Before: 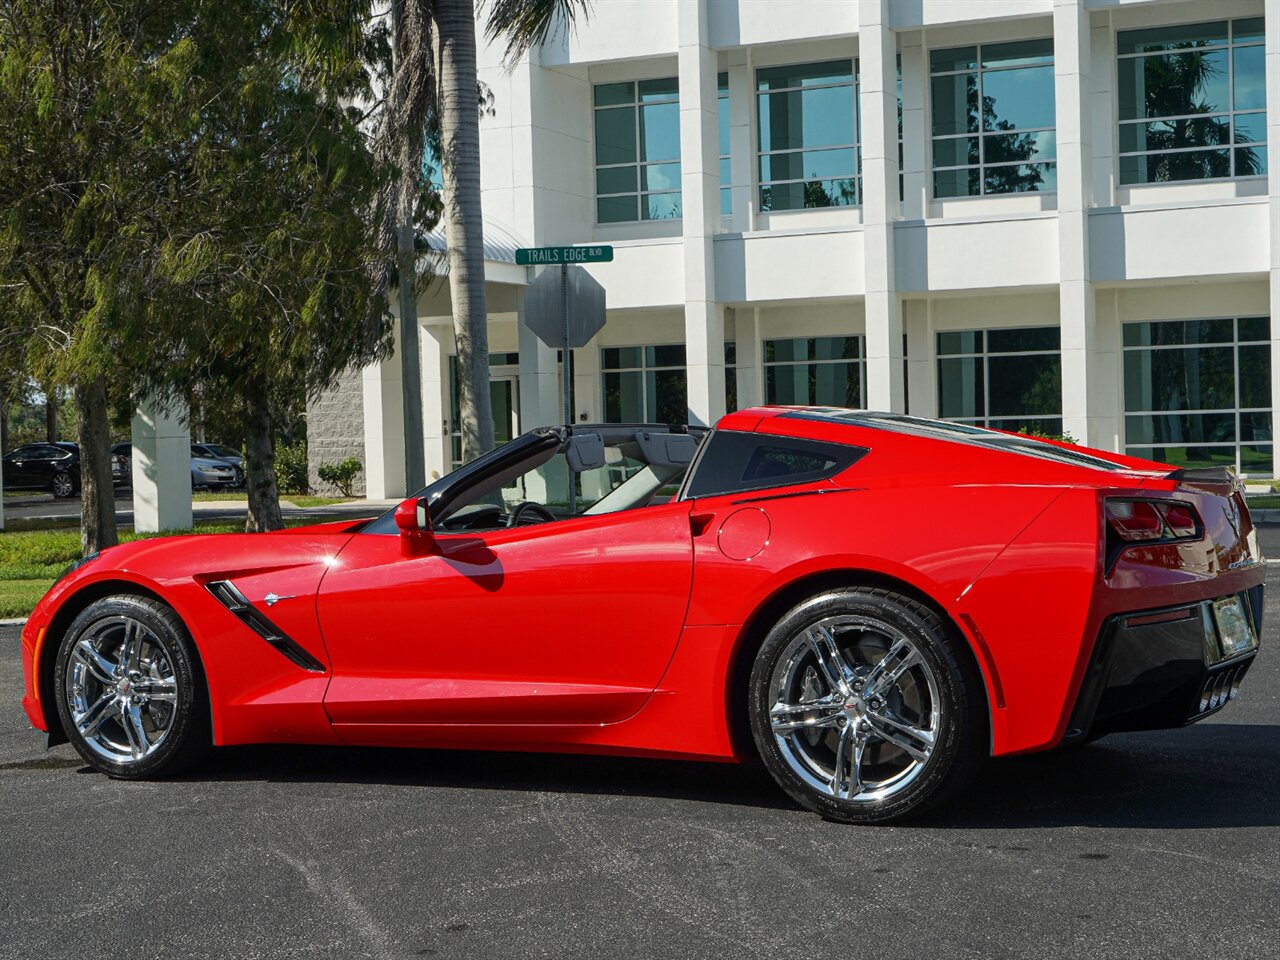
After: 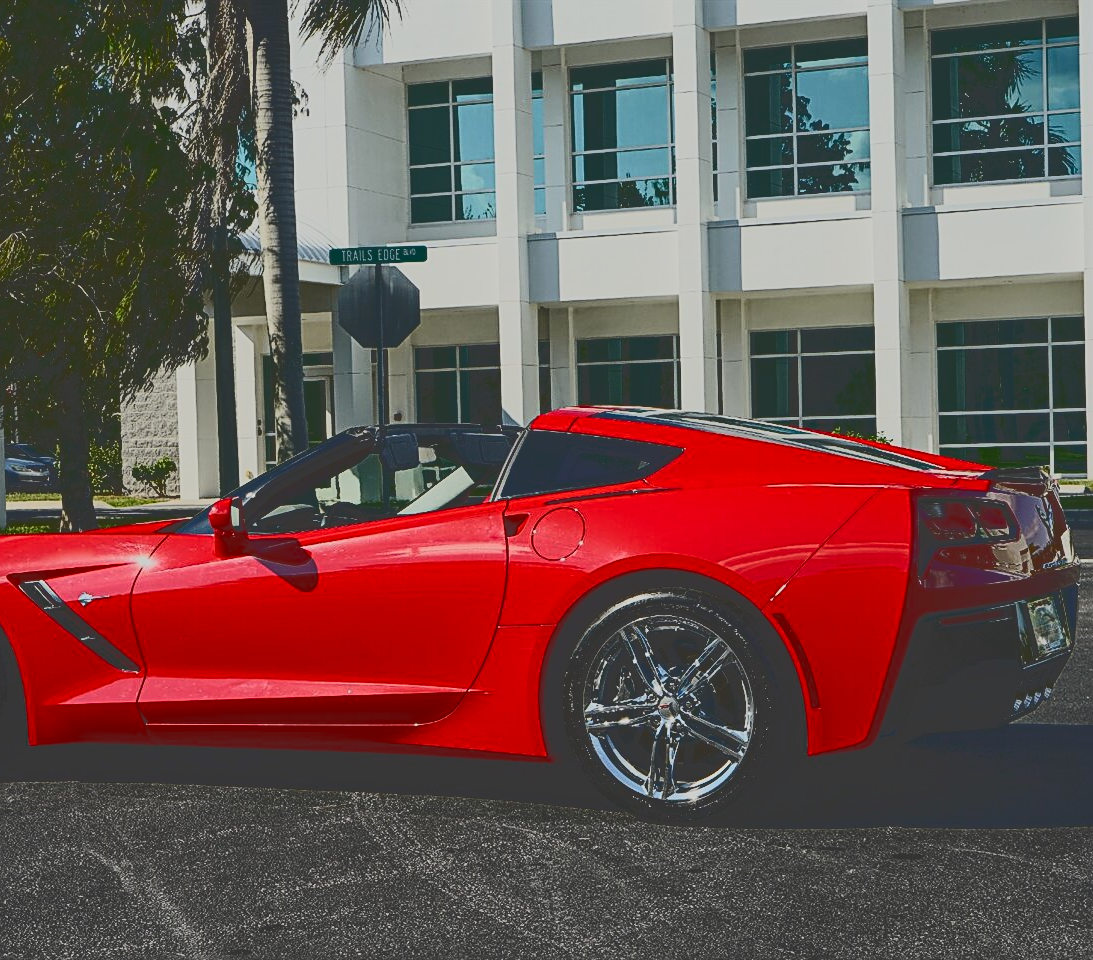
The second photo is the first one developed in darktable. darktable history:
contrast brightness saturation: contrast 0.22
sharpen: on, module defaults
exposure: compensate highlight preservation false
crop and rotate: left 14.584%
tone curve: curves: ch0 [(0, 0.23) (0.125, 0.207) (0.245, 0.227) (0.736, 0.695) (1, 0.824)], color space Lab, independent channels, preserve colors none
